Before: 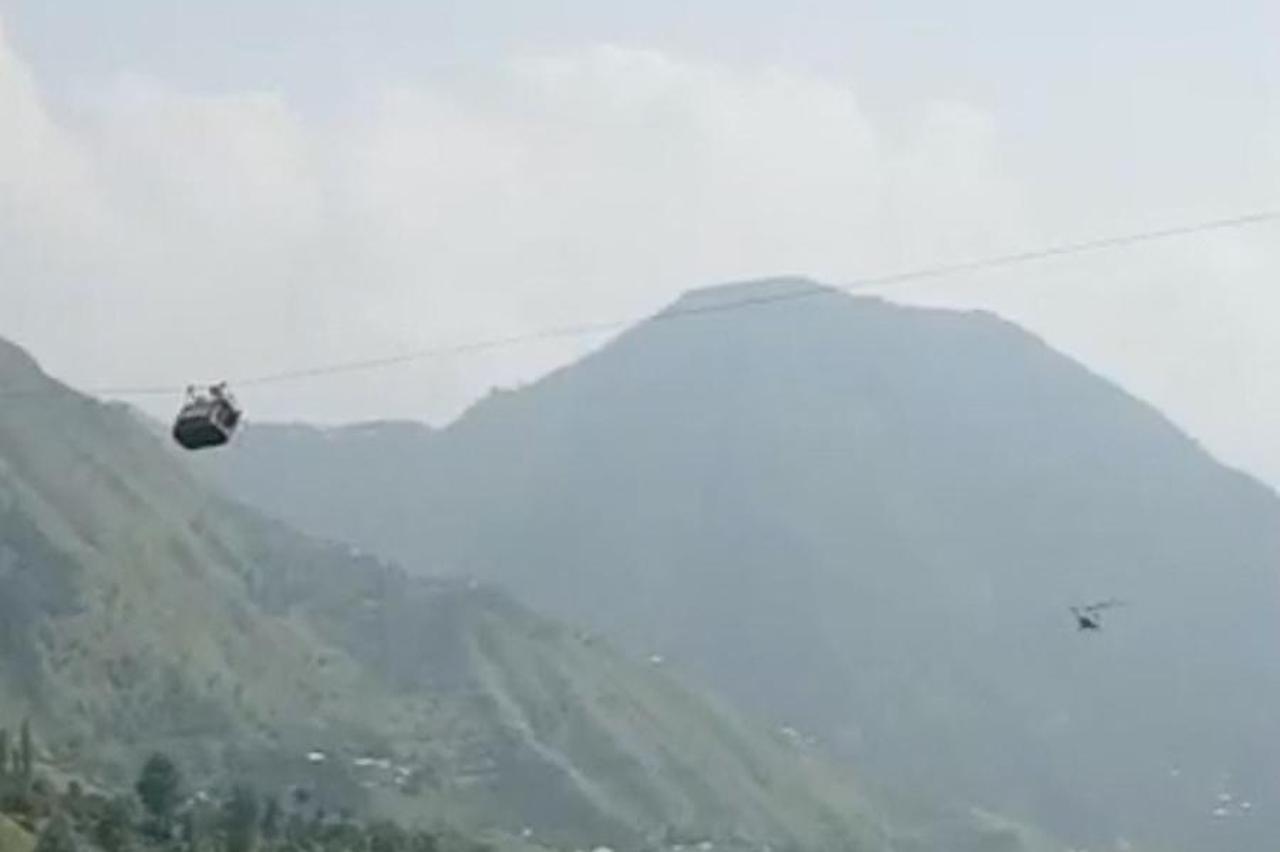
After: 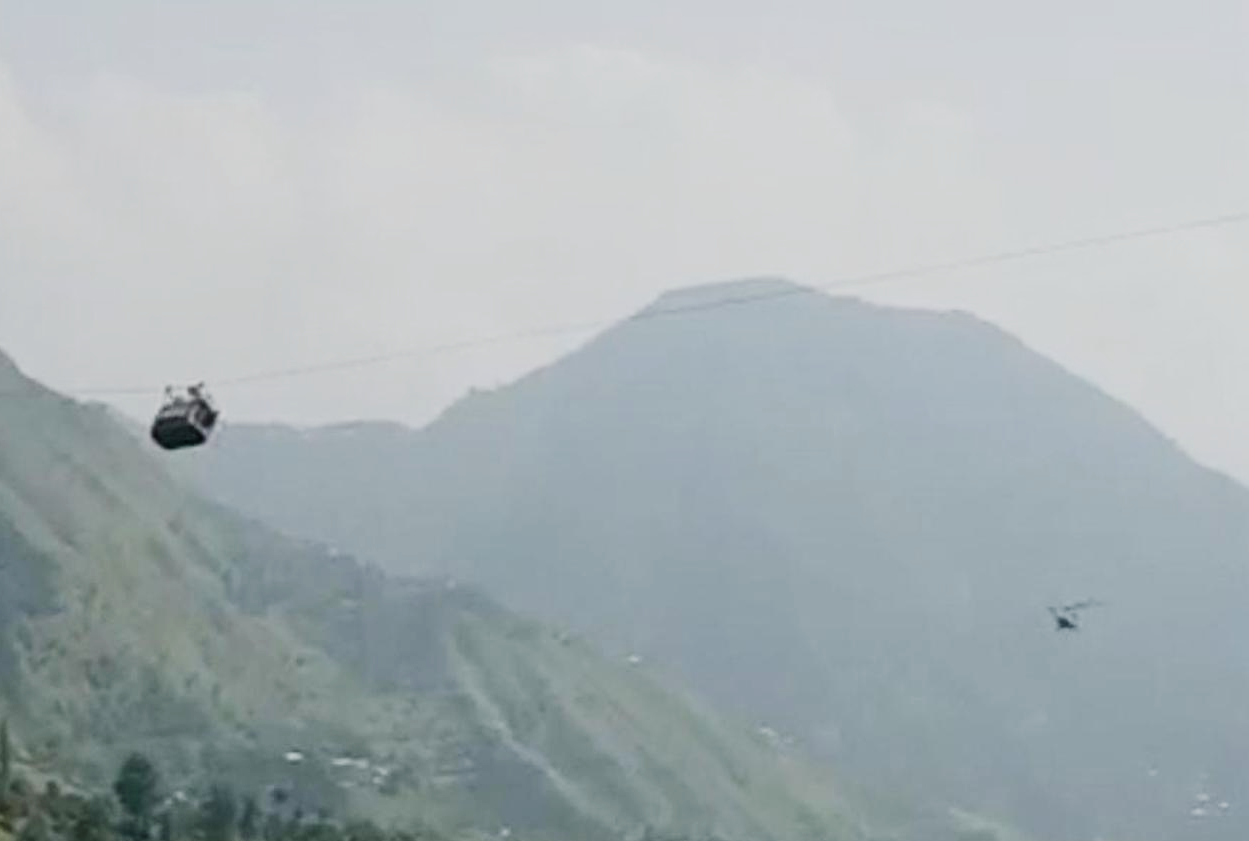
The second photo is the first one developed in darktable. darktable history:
crop and rotate: left 1.774%, right 0.633%, bottom 1.28%
contrast brightness saturation: saturation -0.05
sigmoid: on, module defaults
